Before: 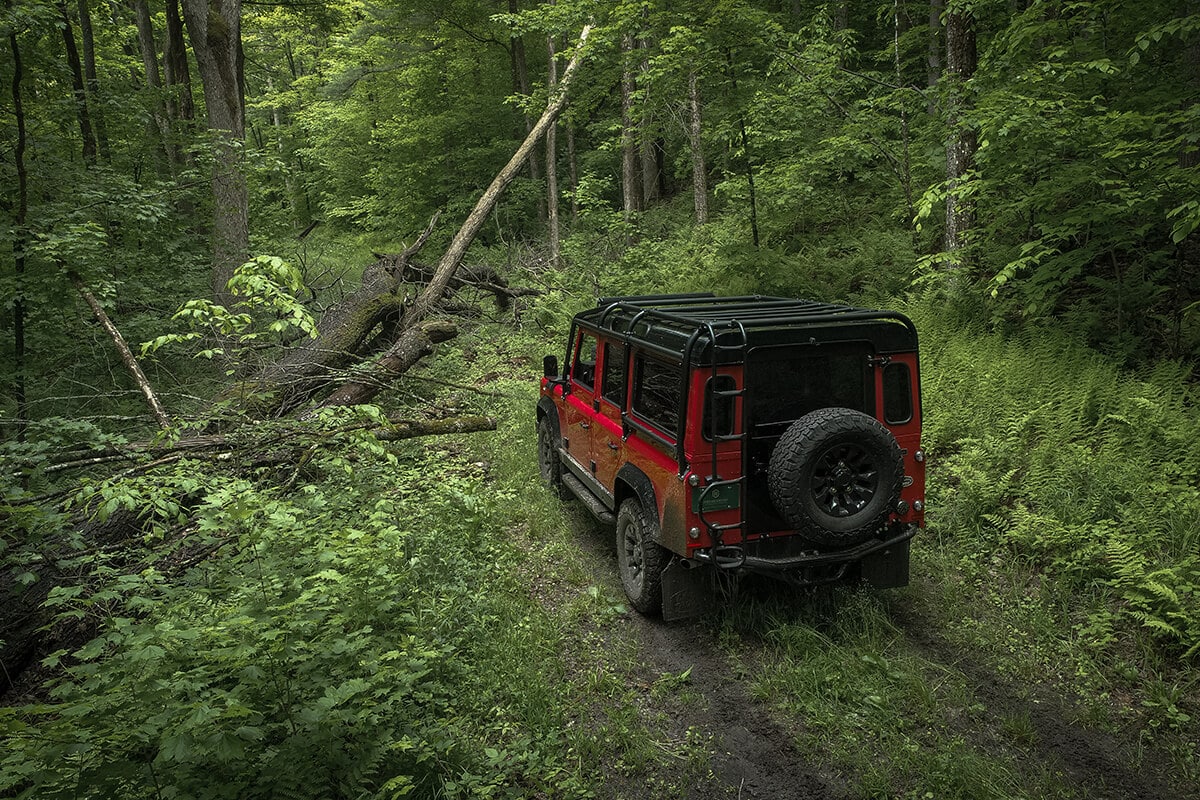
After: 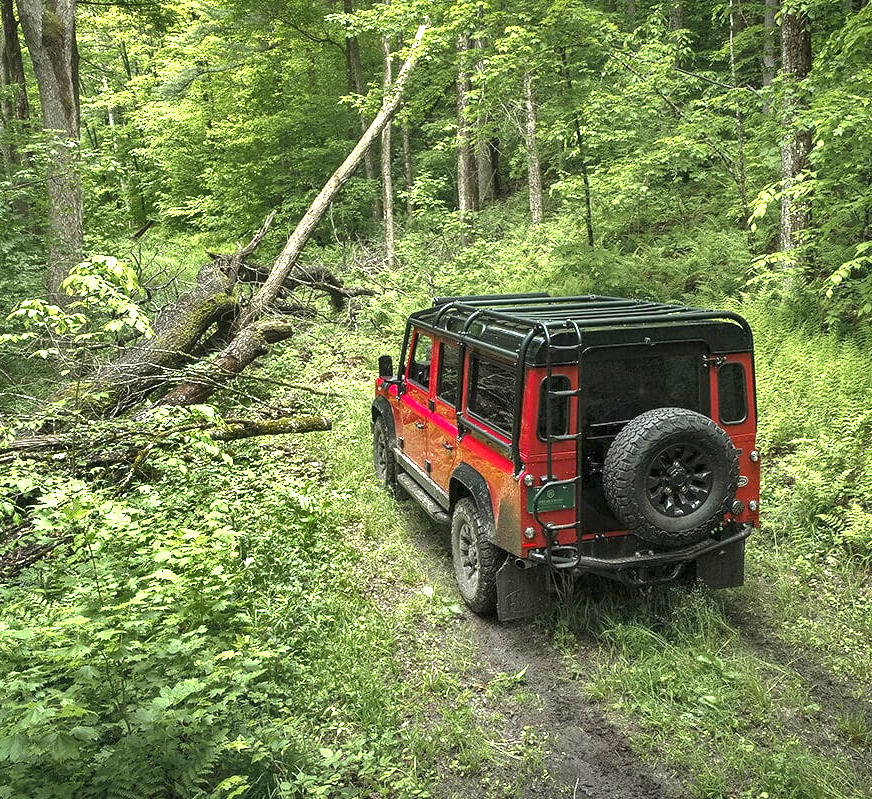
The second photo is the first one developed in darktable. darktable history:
crop: left 13.761%, top 0%, right 13.502%
shadows and highlights: shadows 24.2, highlights -78.49, soften with gaussian
exposure: exposure 2.019 EV, compensate exposure bias true, compensate highlight preservation false
